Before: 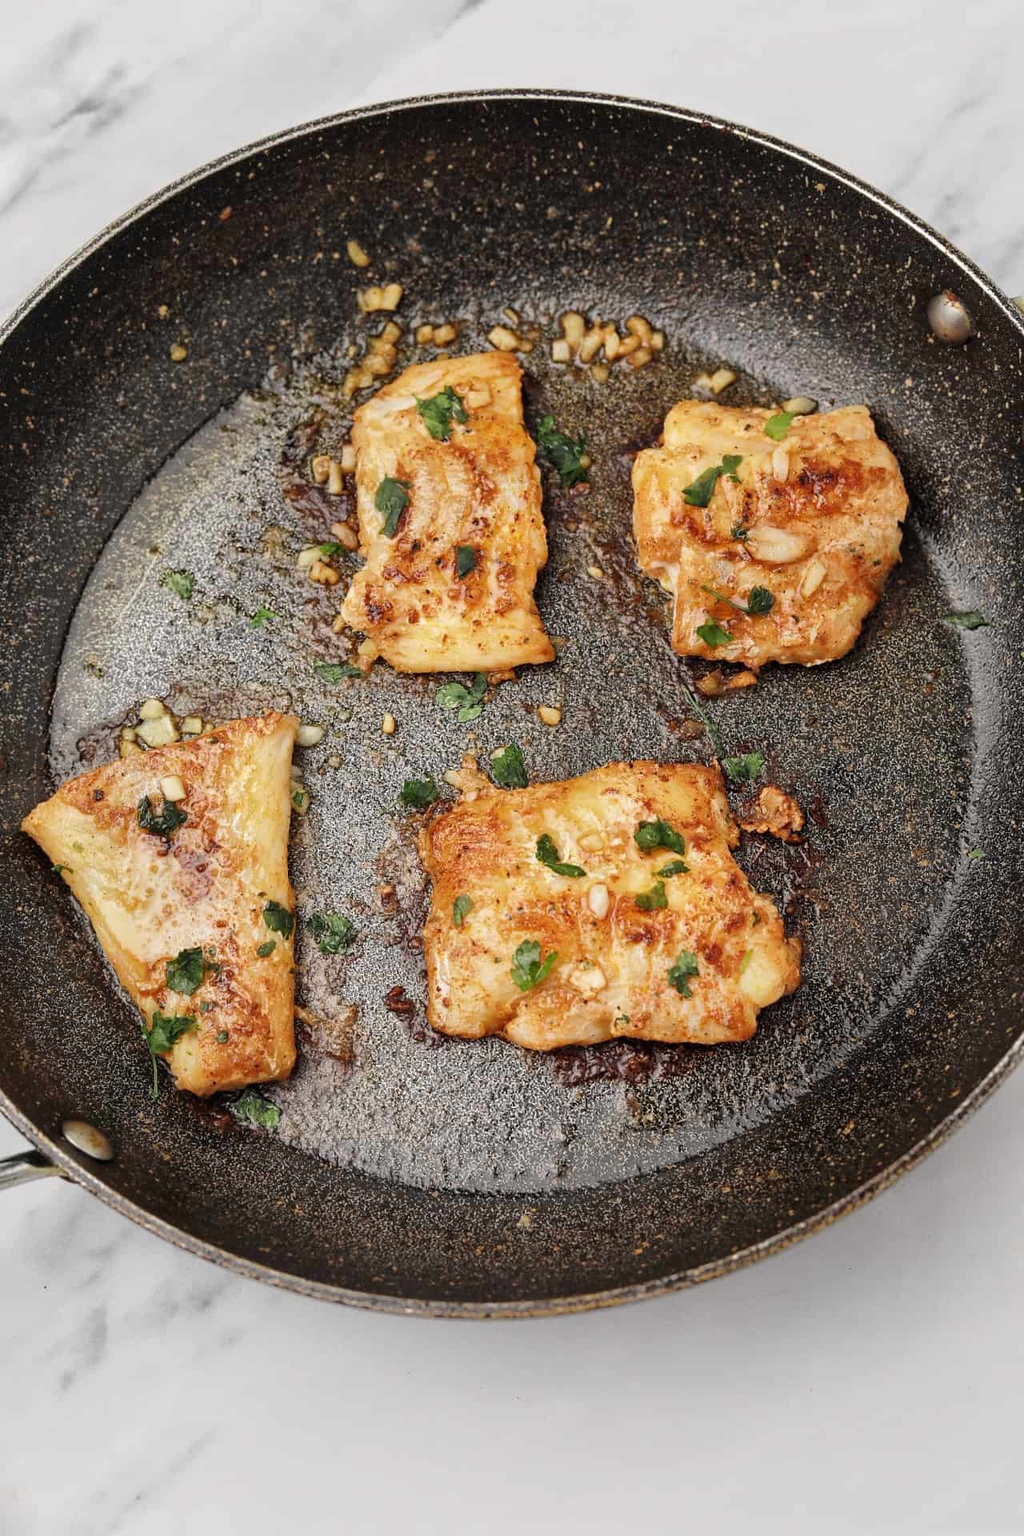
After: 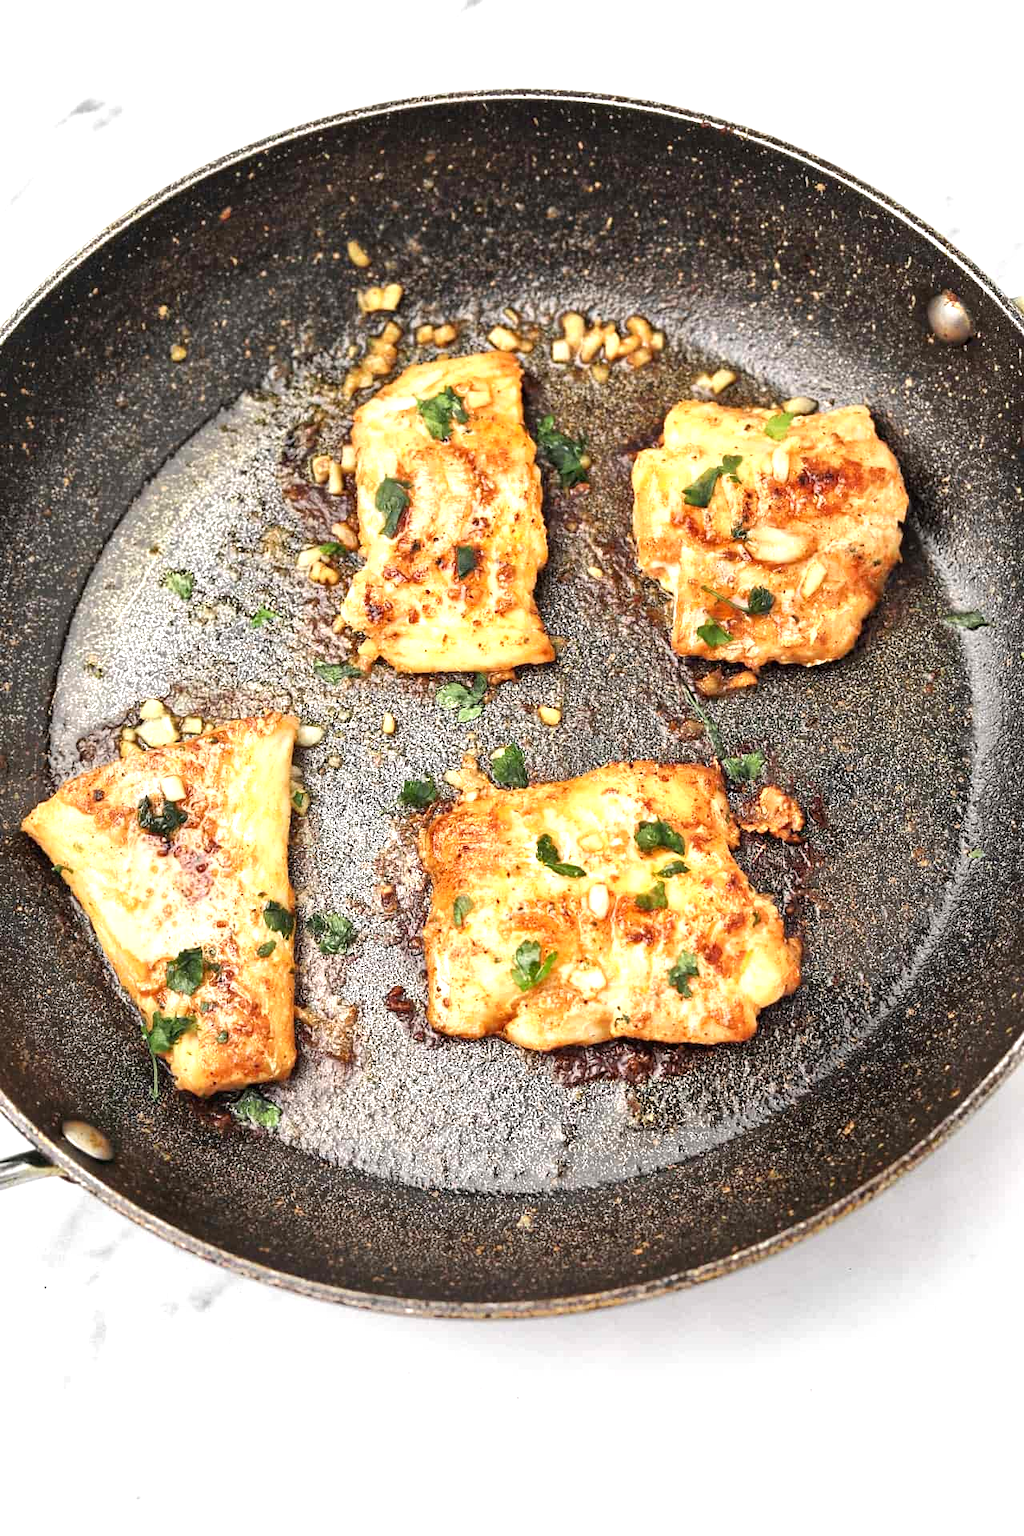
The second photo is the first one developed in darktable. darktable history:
exposure: exposure 1 EV, compensate exposure bias true, compensate highlight preservation false
shadows and highlights: shadows 36.88, highlights -26.81, soften with gaussian
